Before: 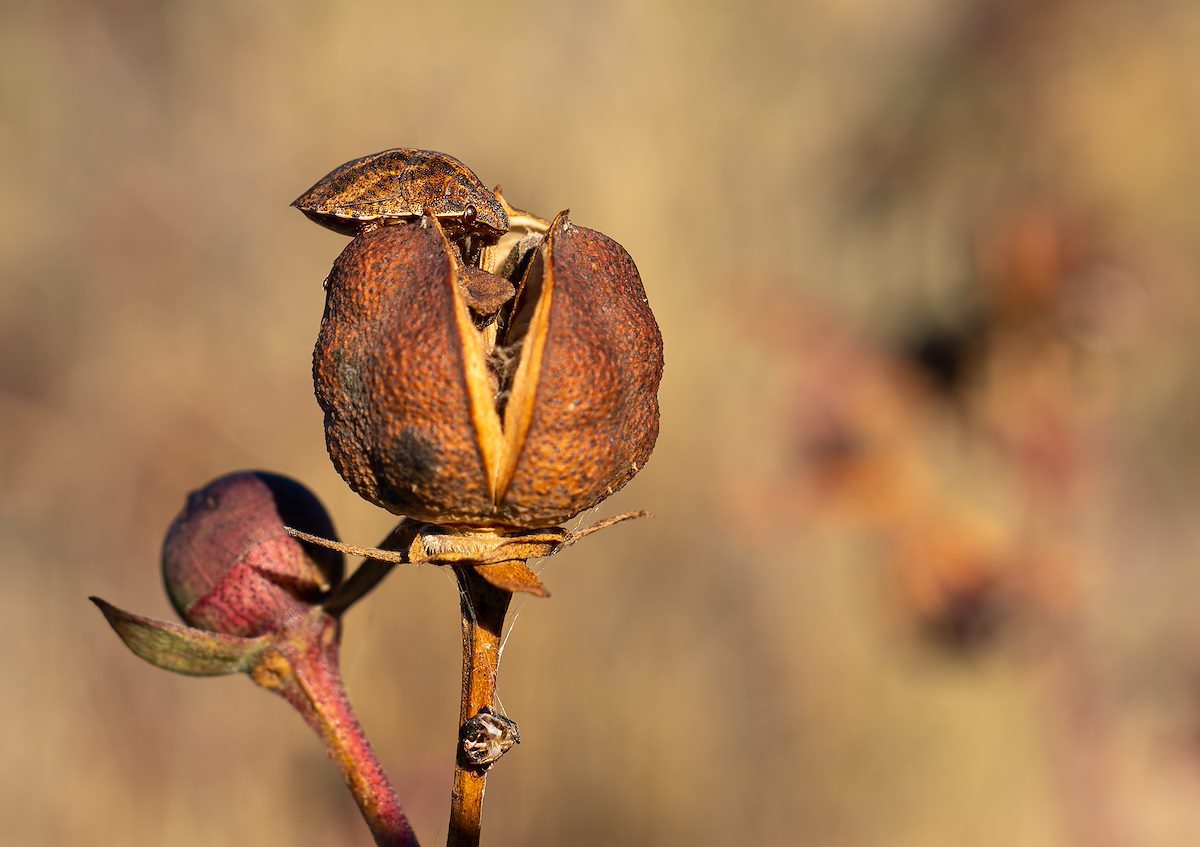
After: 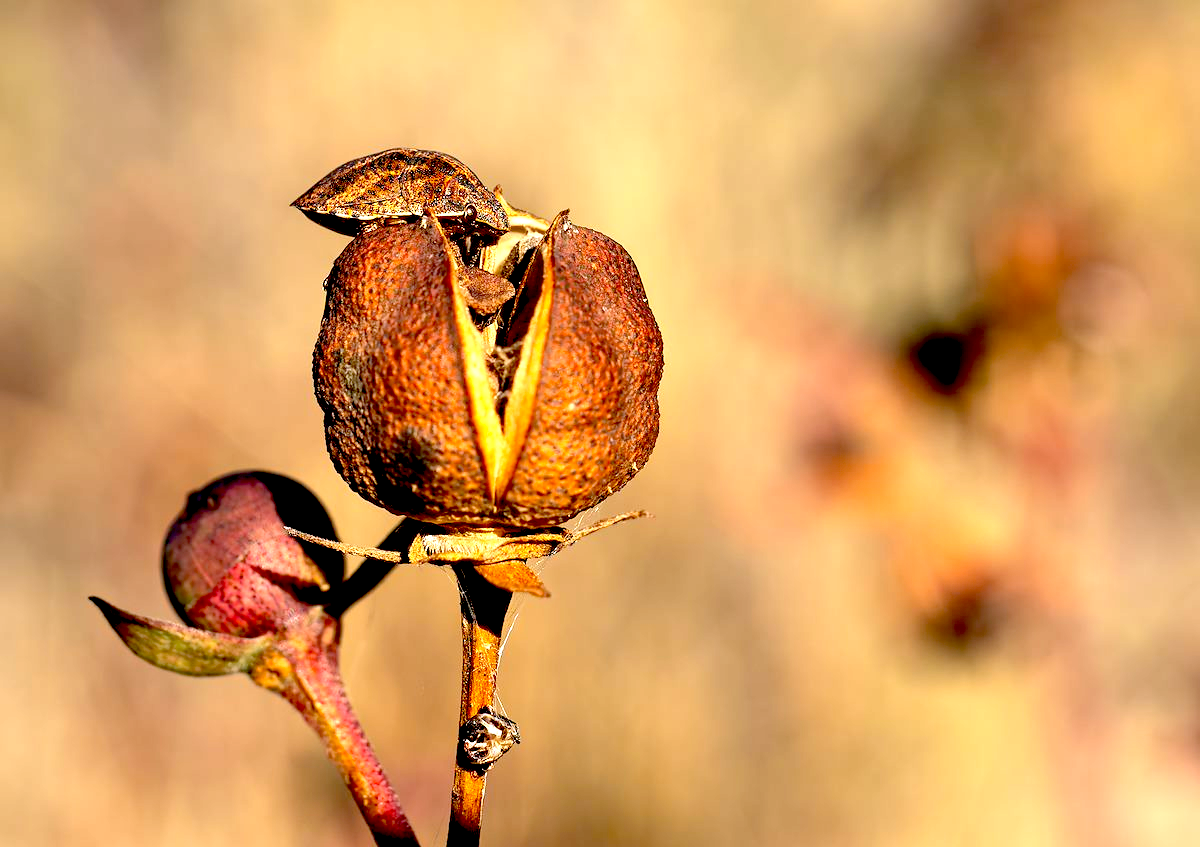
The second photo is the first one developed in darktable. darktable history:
exposure: black level correction 0.034, exposure 0.905 EV, compensate exposure bias true, compensate highlight preservation false
